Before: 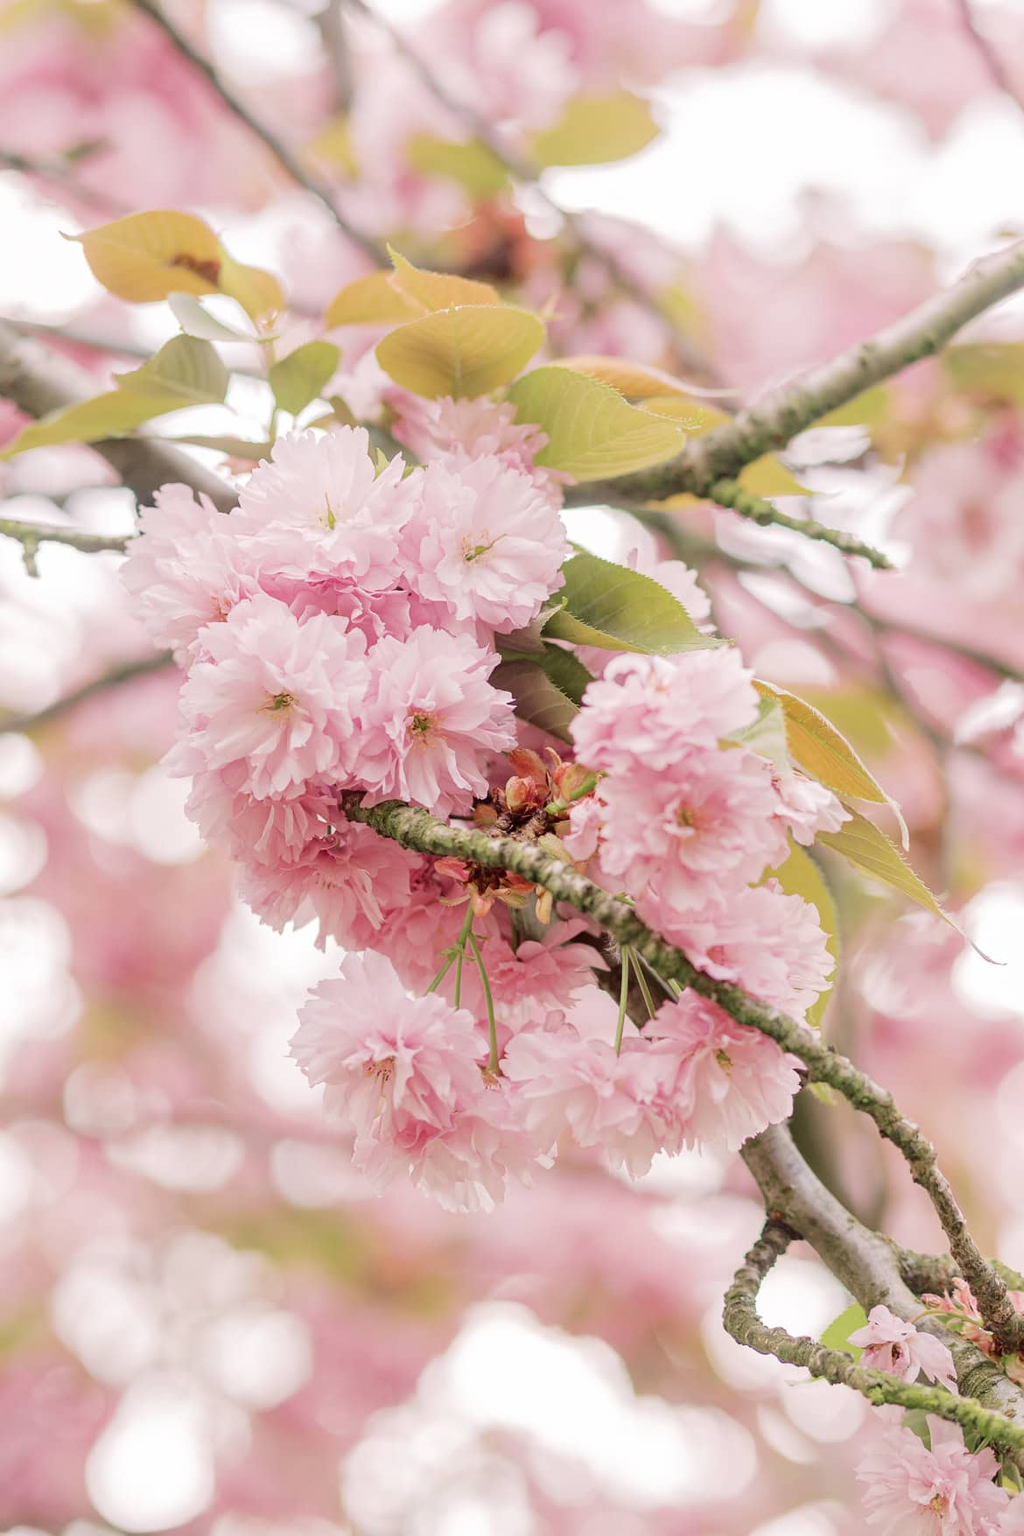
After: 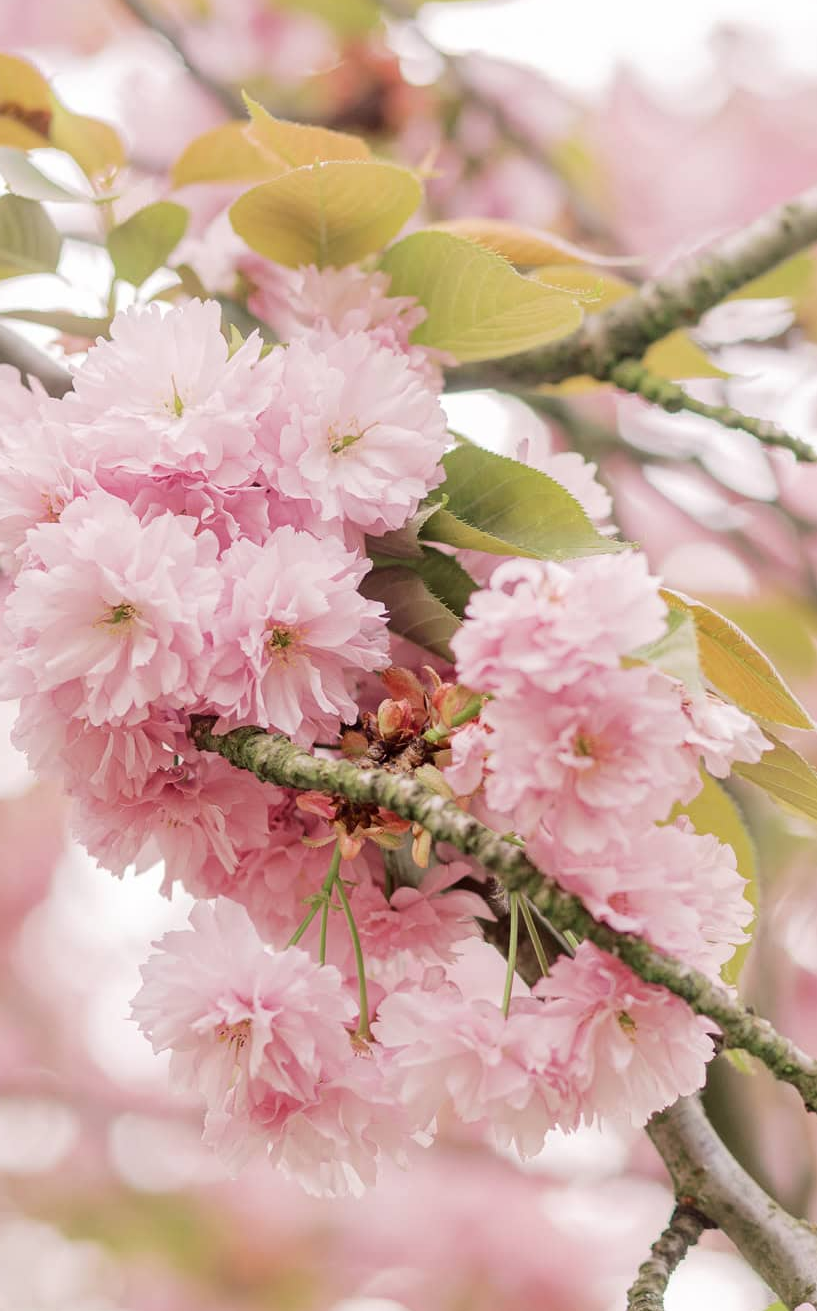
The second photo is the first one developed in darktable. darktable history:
crop and rotate: left 17.141%, top 10.76%, right 13.016%, bottom 14.493%
levels: mode automatic, gray 50.81%
